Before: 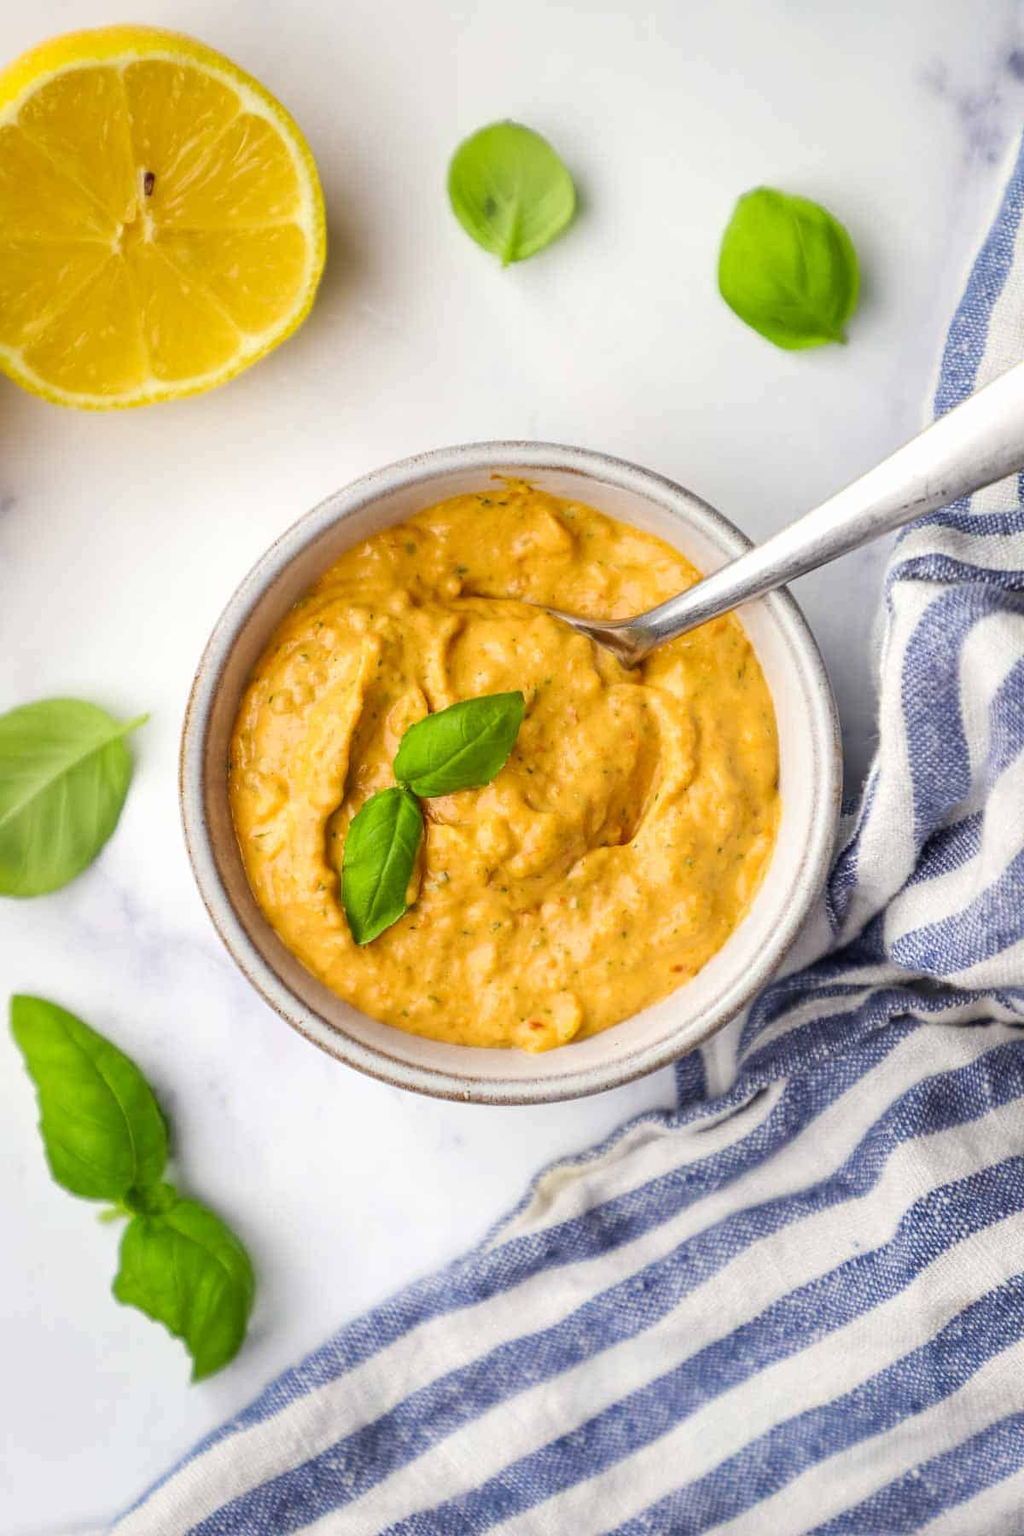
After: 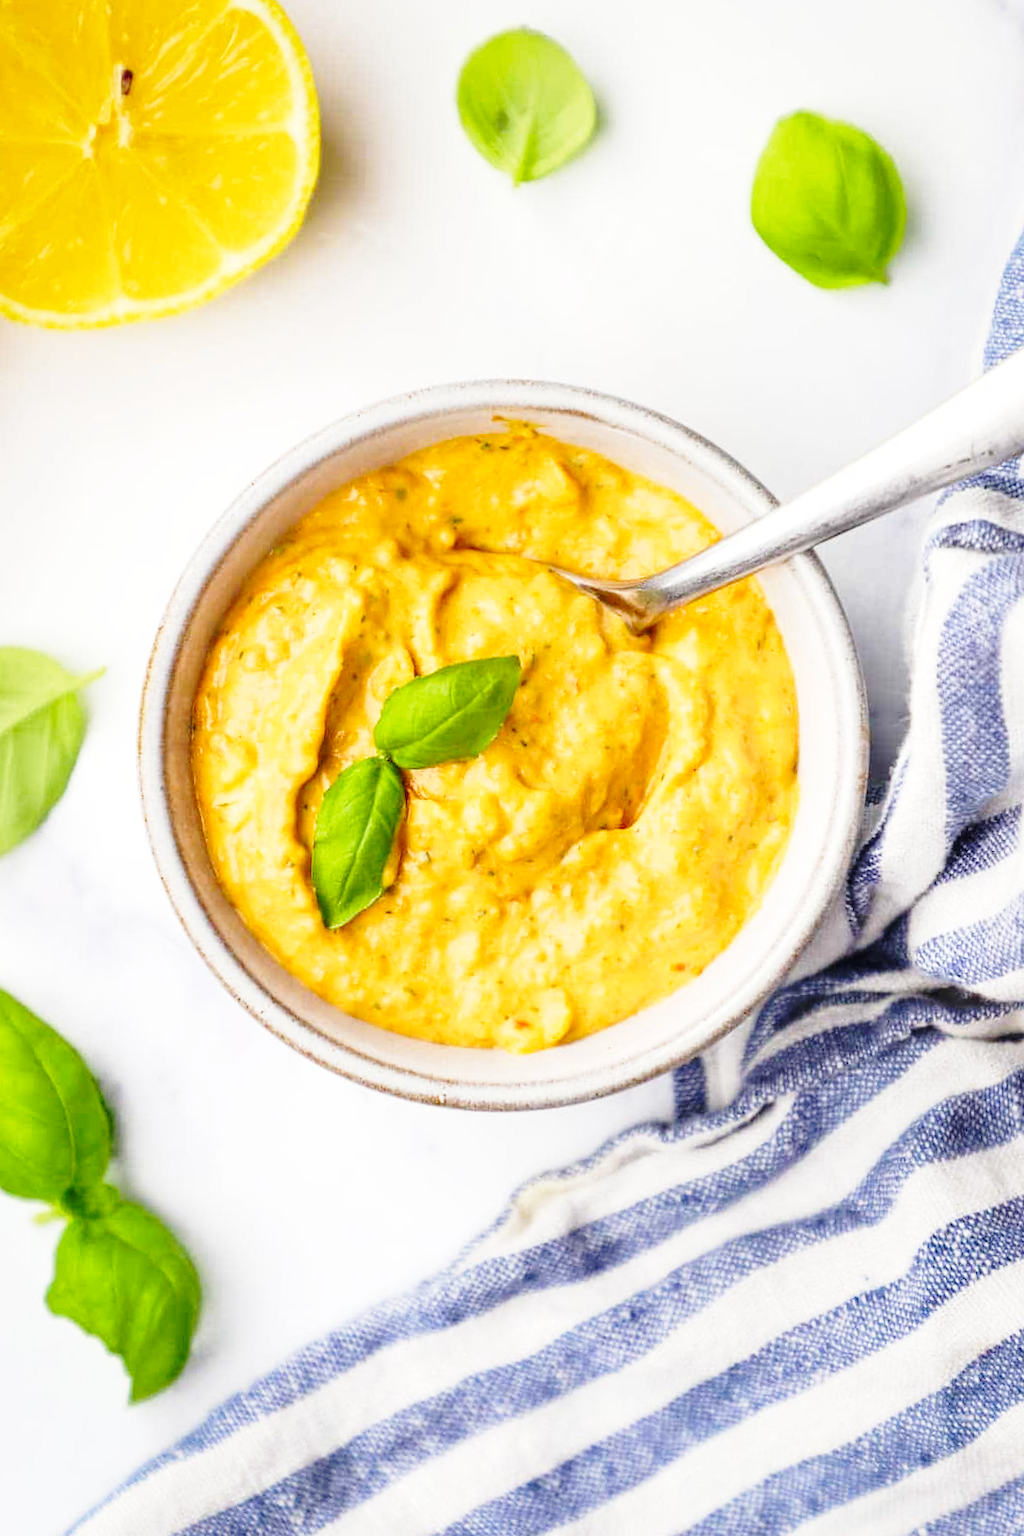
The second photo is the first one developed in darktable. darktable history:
crop and rotate: angle -1.96°, left 3.097%, top 4.154%, right 1.586%, bottom 0.529%
base curve: curves: ch0 [(0, 0) (0.028, 0.03) (0.121, 0.232) (0.46, 0.748) (0.859, 0.968) (1, 1)], preserve colors none
